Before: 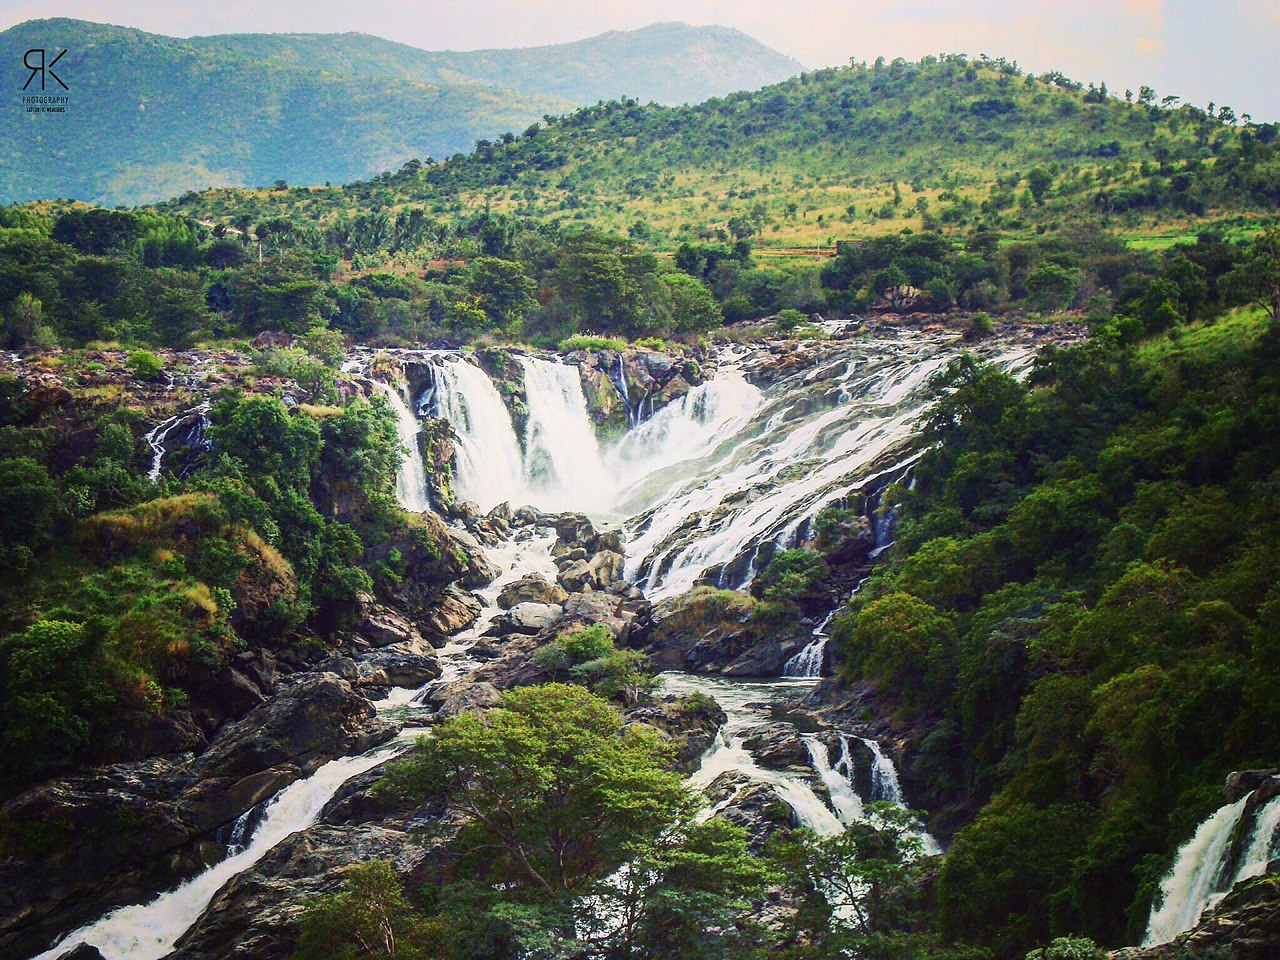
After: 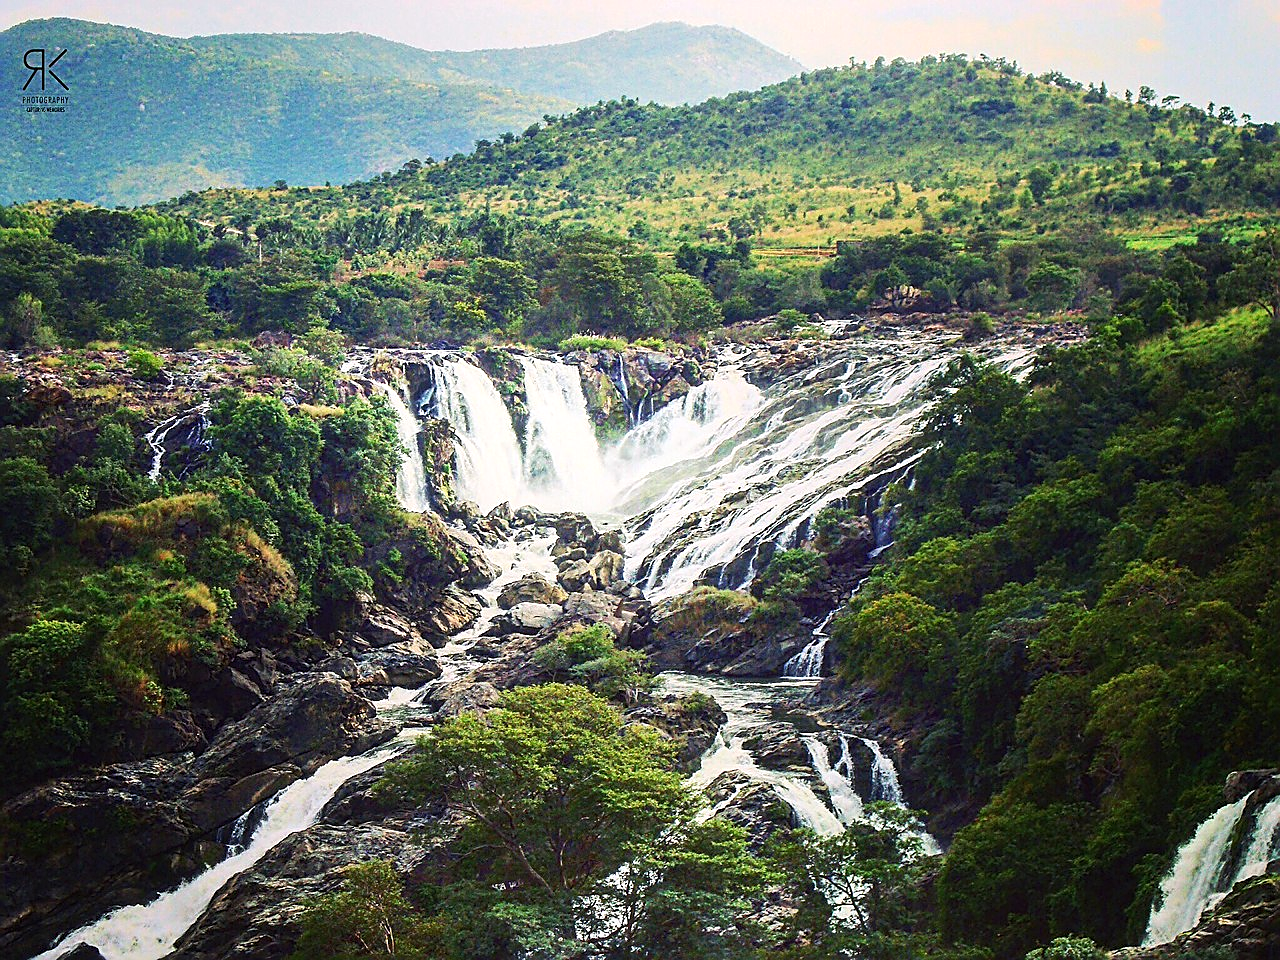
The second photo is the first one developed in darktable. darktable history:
levels: levels [0, 0.474, 0.947]
sharpen: amount 0.55
